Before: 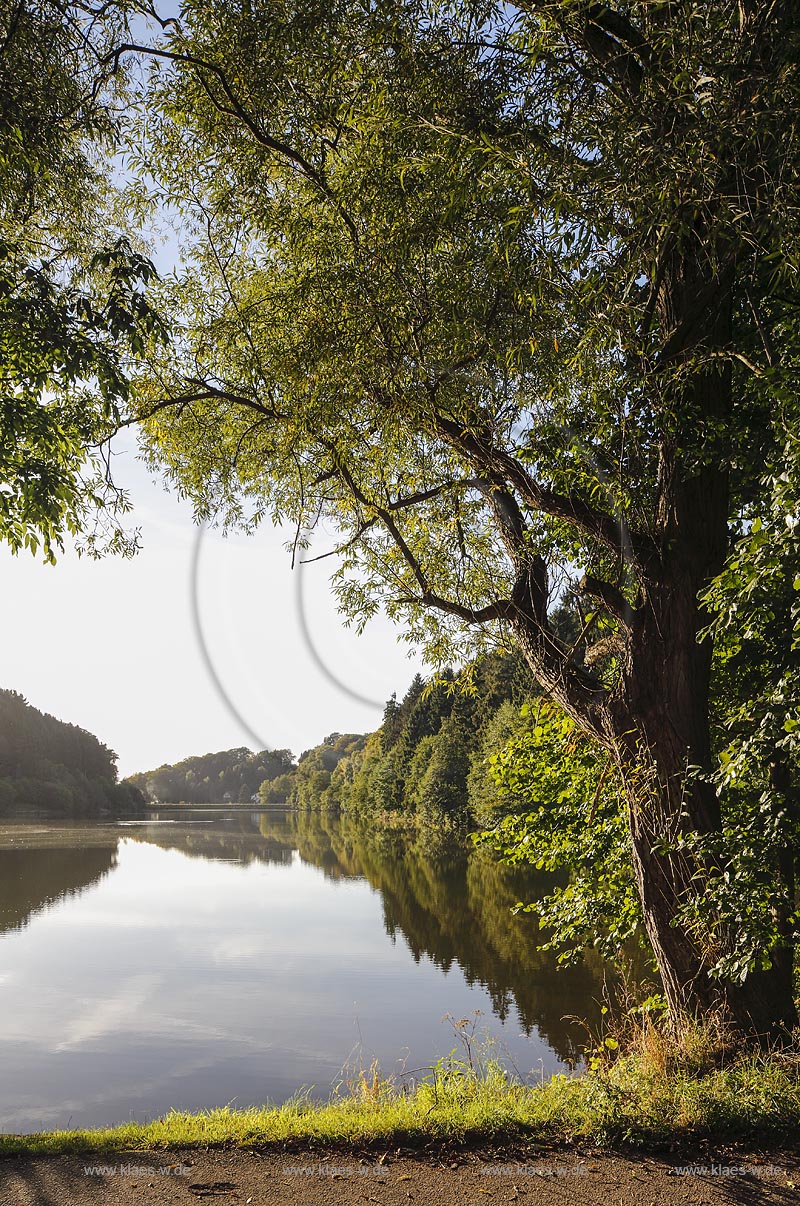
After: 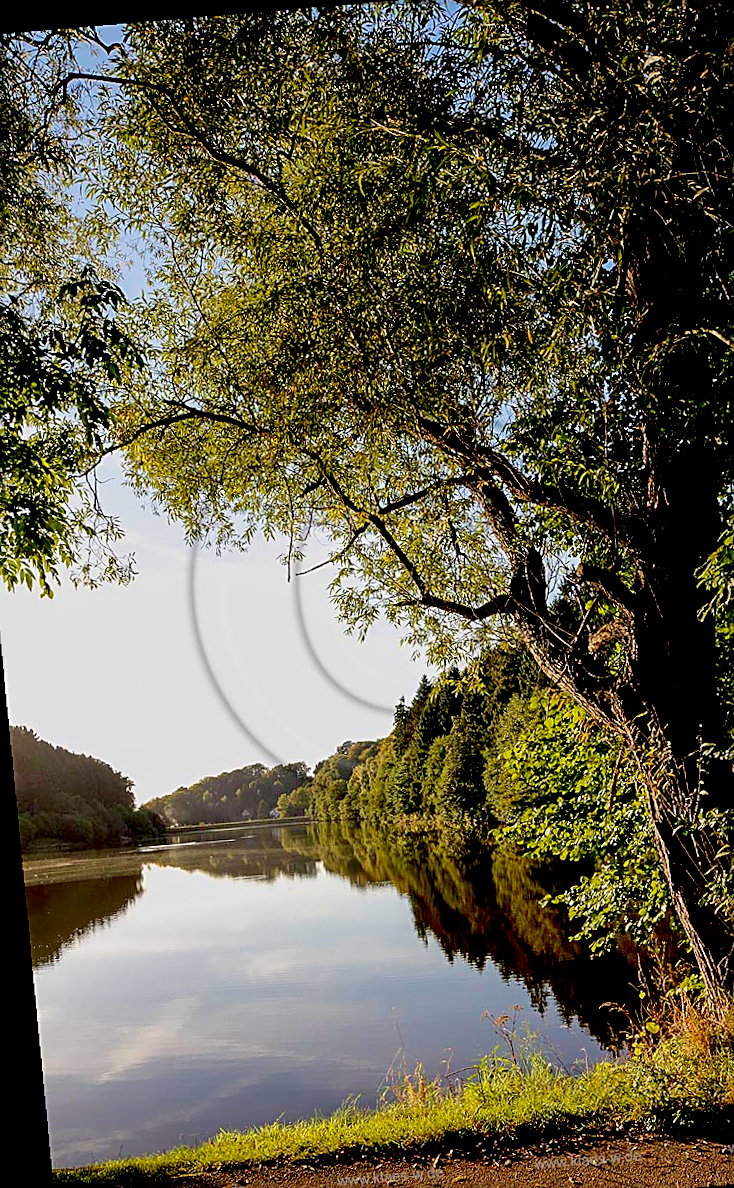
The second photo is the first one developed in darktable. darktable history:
velvia: strength 45%
exposure: black level correction 0.046, exposure -0.228 EV, compensate highlight preservation false
sharpen: on, module defaults
tone equalizer: on, module defaults
crop and rotate: angle 1°, left 4.281%, top 0.642%, right 11.383%, bottom 2.486%
rotate and perspective: rotation -4.2°, shear 0.006, automatic cropping off
